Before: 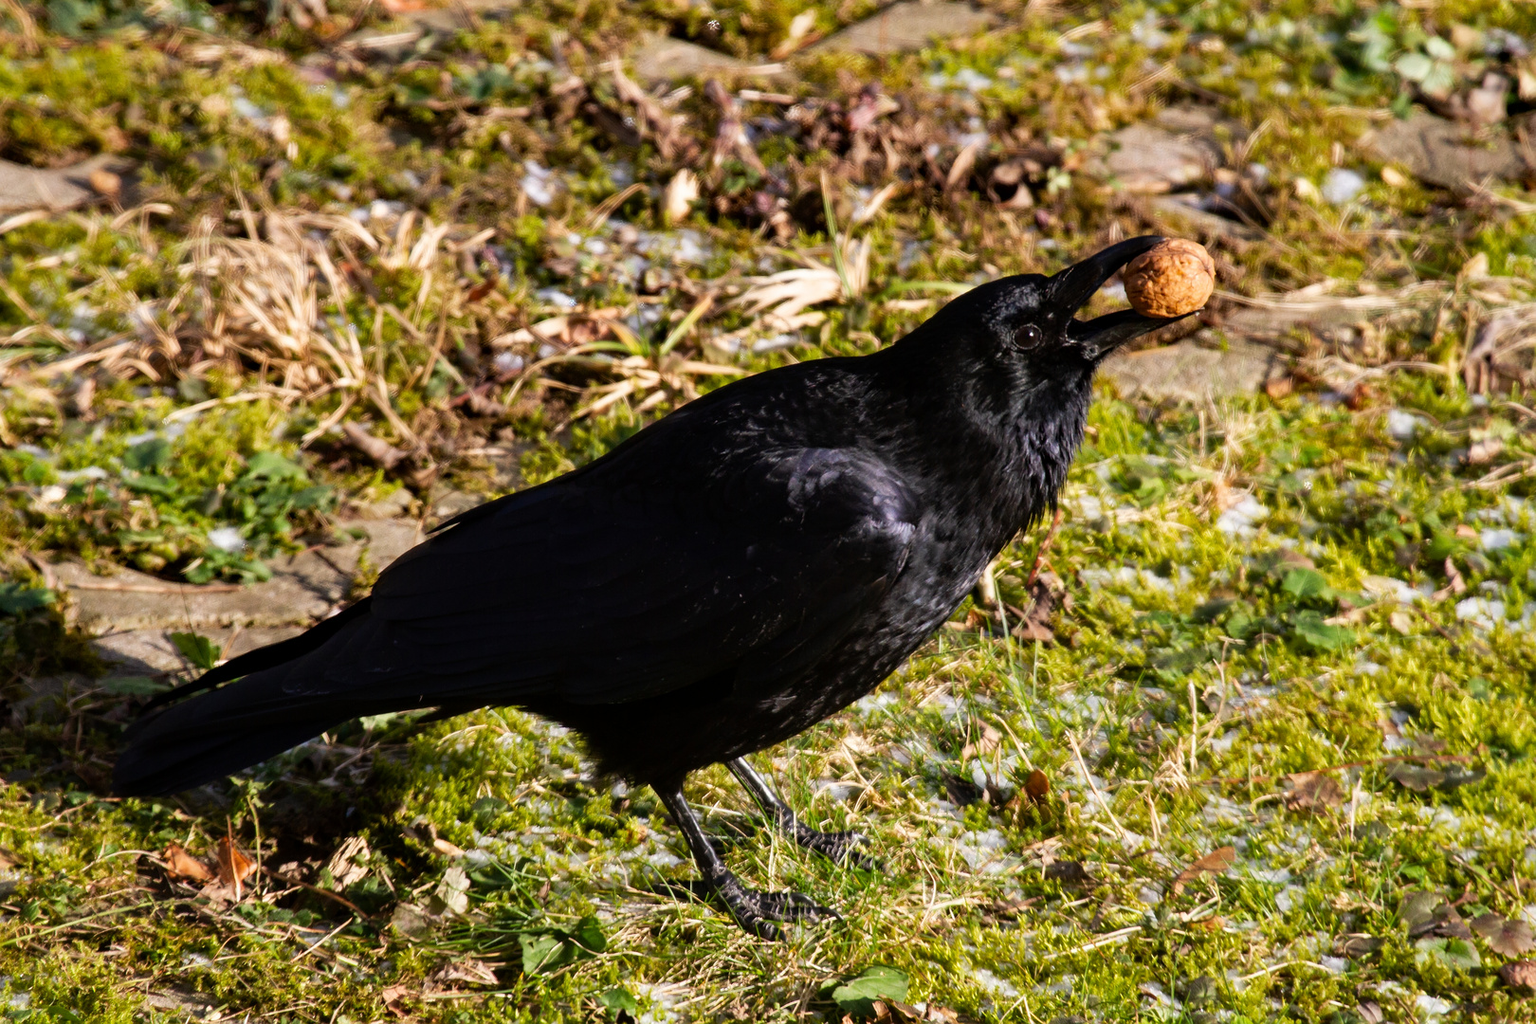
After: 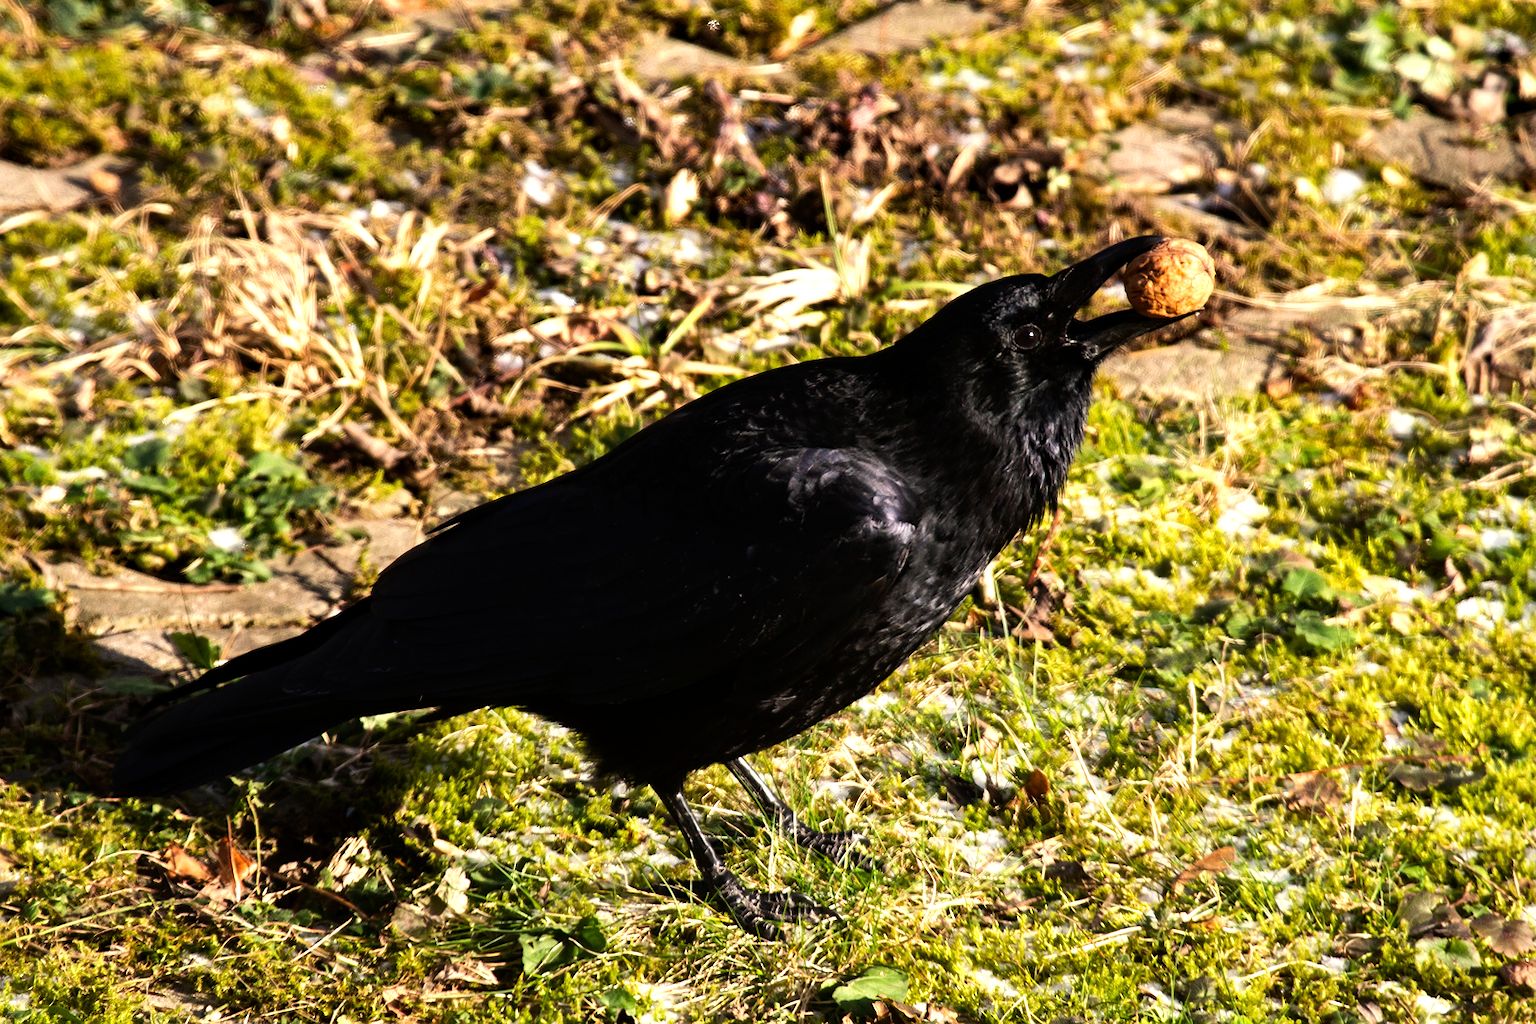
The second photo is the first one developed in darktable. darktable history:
tone equalizer: -8 EV -0.75 EV, -7 EV -0.7 EV, -6 EV -0.6 EV, -5 EV -0.4 EV, -3 EV 0.4 EV, -2 EV 0.6 EV, -1 EV 0.7 EV, +0 EV 0.75 EV, edges refinement/feathering 500, mask exposure compensation -1.57 EV, preserve details no
white balance: red 1.029, blue 0.92
